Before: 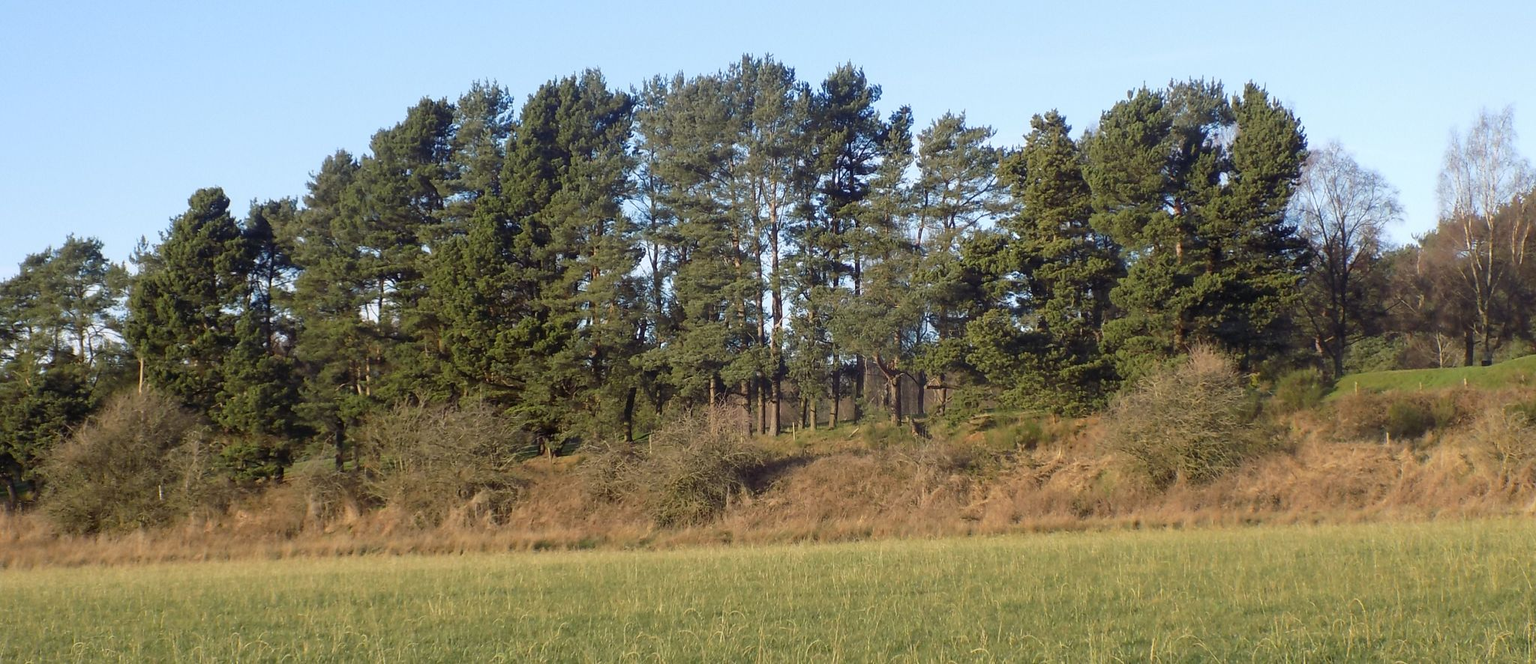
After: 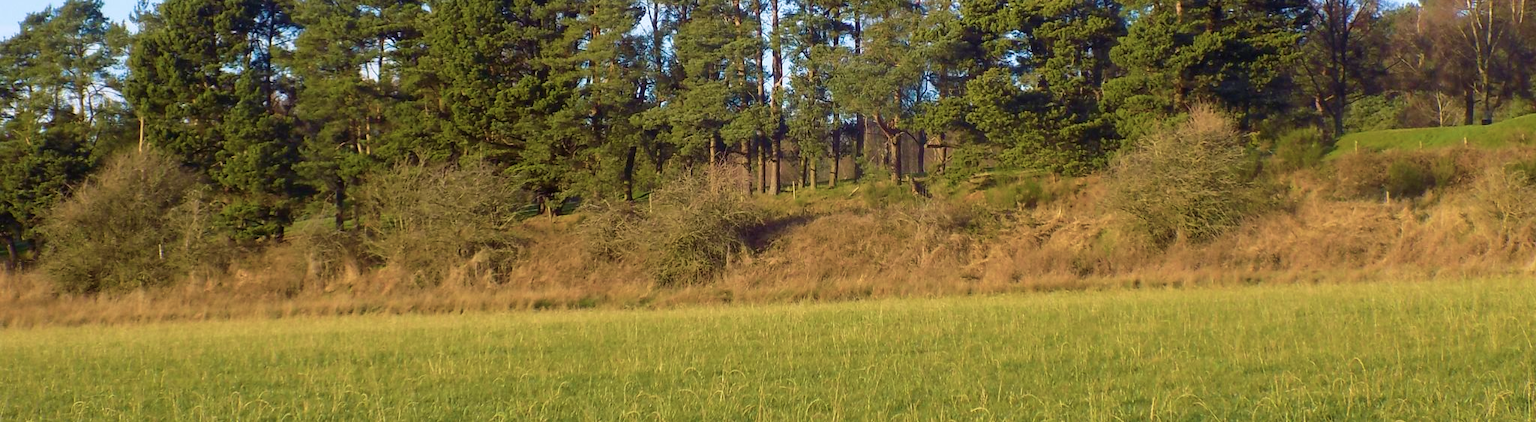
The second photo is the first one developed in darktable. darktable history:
crop and rotate: top 36.435%
velvia: strength 67.07%, mid-tones bias 0.972
